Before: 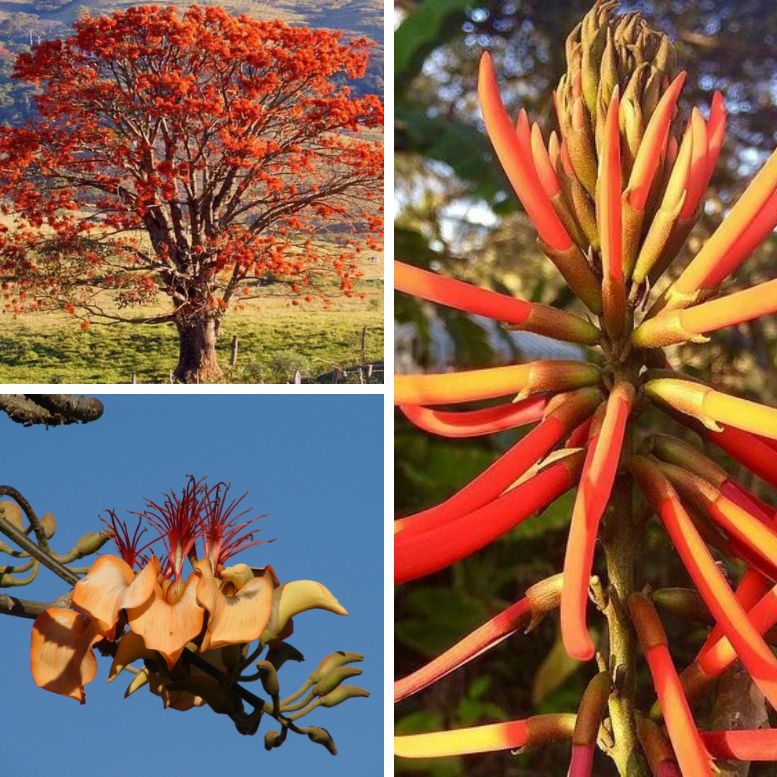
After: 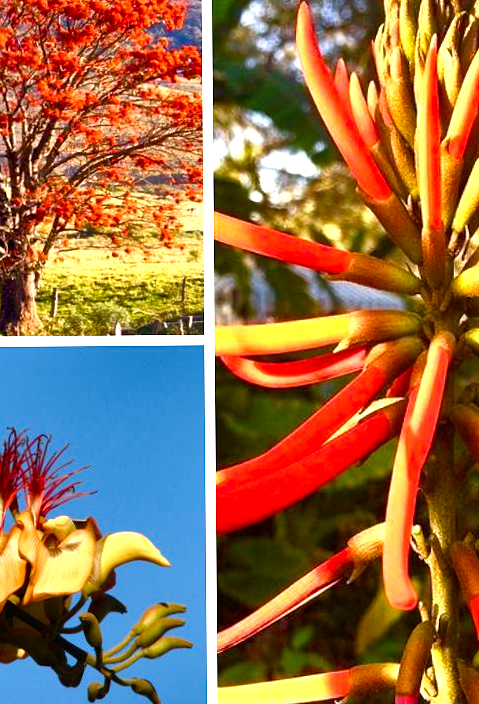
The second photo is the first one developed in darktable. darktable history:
color balance rgb: perceptual saturation grading › mid-tones 6.33%, perceptual saturation grading › shadows 72.44%, perceptual brilliance grading › highlights 11.59%, contrast 5.05%
shadows and highlights: shadows 20.91, highlights -82.73, soften with gaussian
rotate and perspective: rotation -0.45°, automatic cropping original format, crop left 0.008, crop right 0.992, crop top 0.012, crop bottom 0.988
crop and rotate: left 22.918%, top 5.629%, right 14.711%, bottom 2.247%
exposure: black level correction 0.001, exposure 0.5 EV, compensate exposure bias true, compensate highlight preservation false
